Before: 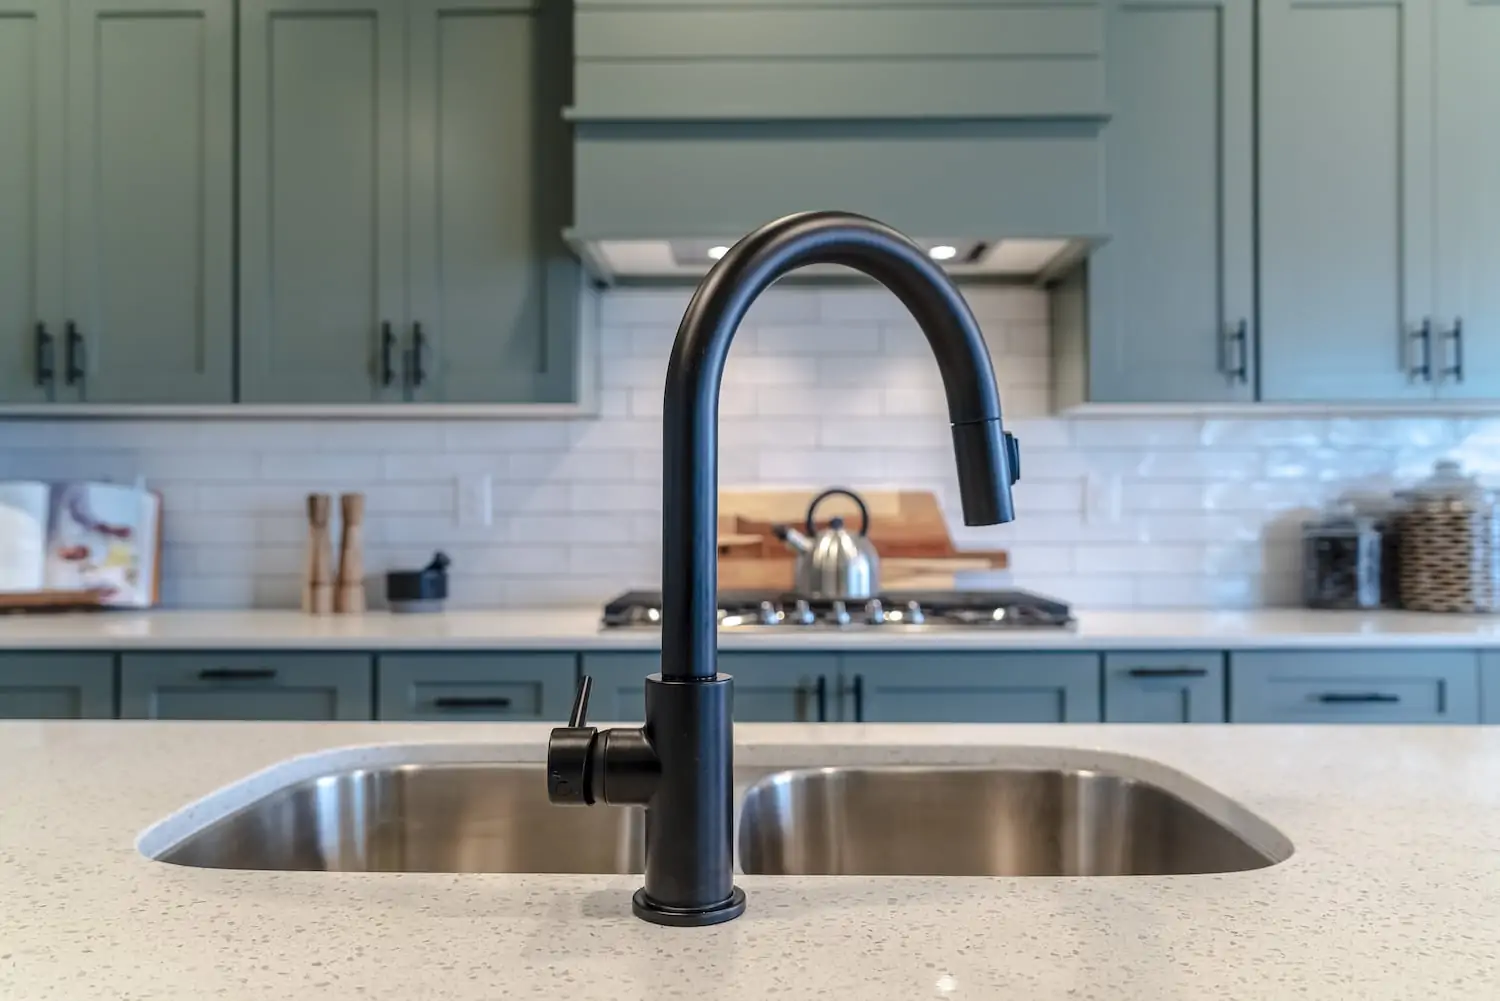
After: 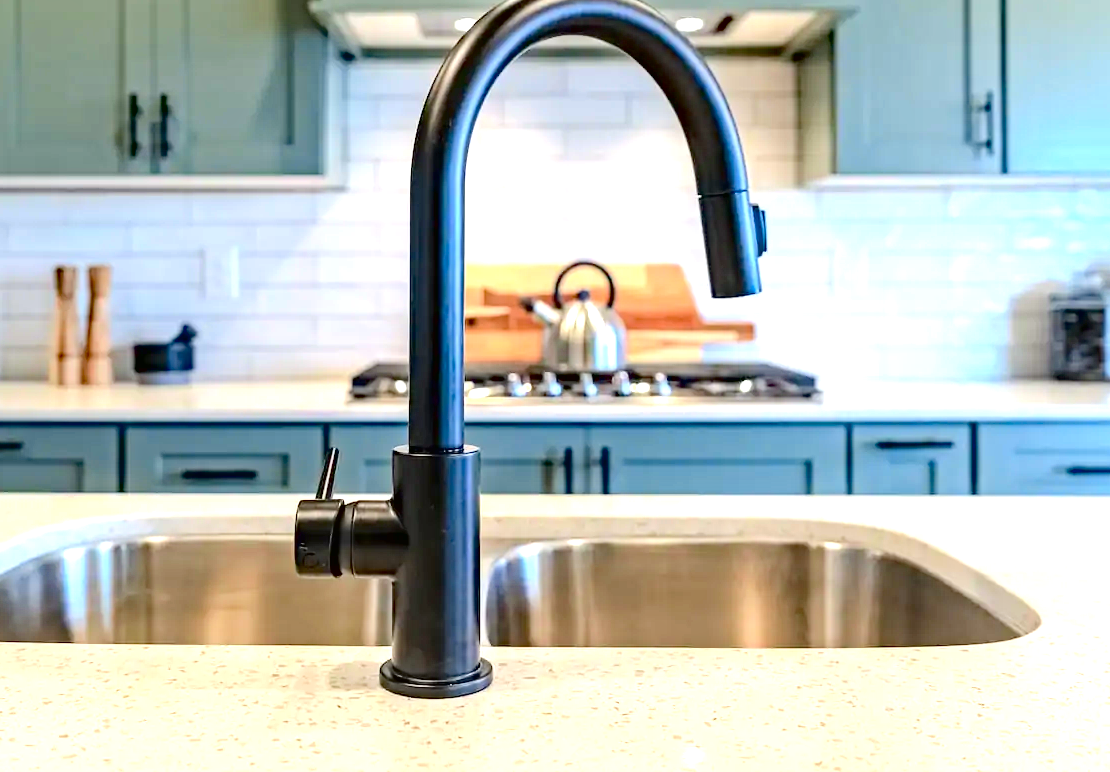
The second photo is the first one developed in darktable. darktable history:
crop: left 16.871%, top 22.857%, right 9.116%
haze removal: strength 0.4, distance 0.22, compatibility mode true, adaptive false
tone curve: curves: ch0 [(0, 0.01) (0.052, 0.045) (0.136, 0.133) (0.29, 0.332) (0.453, 0.531) (0.676, 0.751) (0.89, 0.919) (1, 1)]; ch1 [(0, 0) (0.094, 0.081) (0.285, 0.299) (0.385, 0.403) (0.446, 0.443) (0.502, 0.5) (0.544, 0.552) (0.589, 0.612) (0.722, 0.728) (1, 1)]; ch2 [(0, 0) (0.257, 0.217) (0.43, 0.421) (0.498, 0.507) (0.531, 0.544) (0.56, 0.579) (0.625, 0.642) (1, 1)], color space Lab, independent channels, preserve colors none
exposure: black level correction 0, exposure 1.125 EV, compensate exposure bias true, compensate highlight preservation false
white balance: emerald 1
